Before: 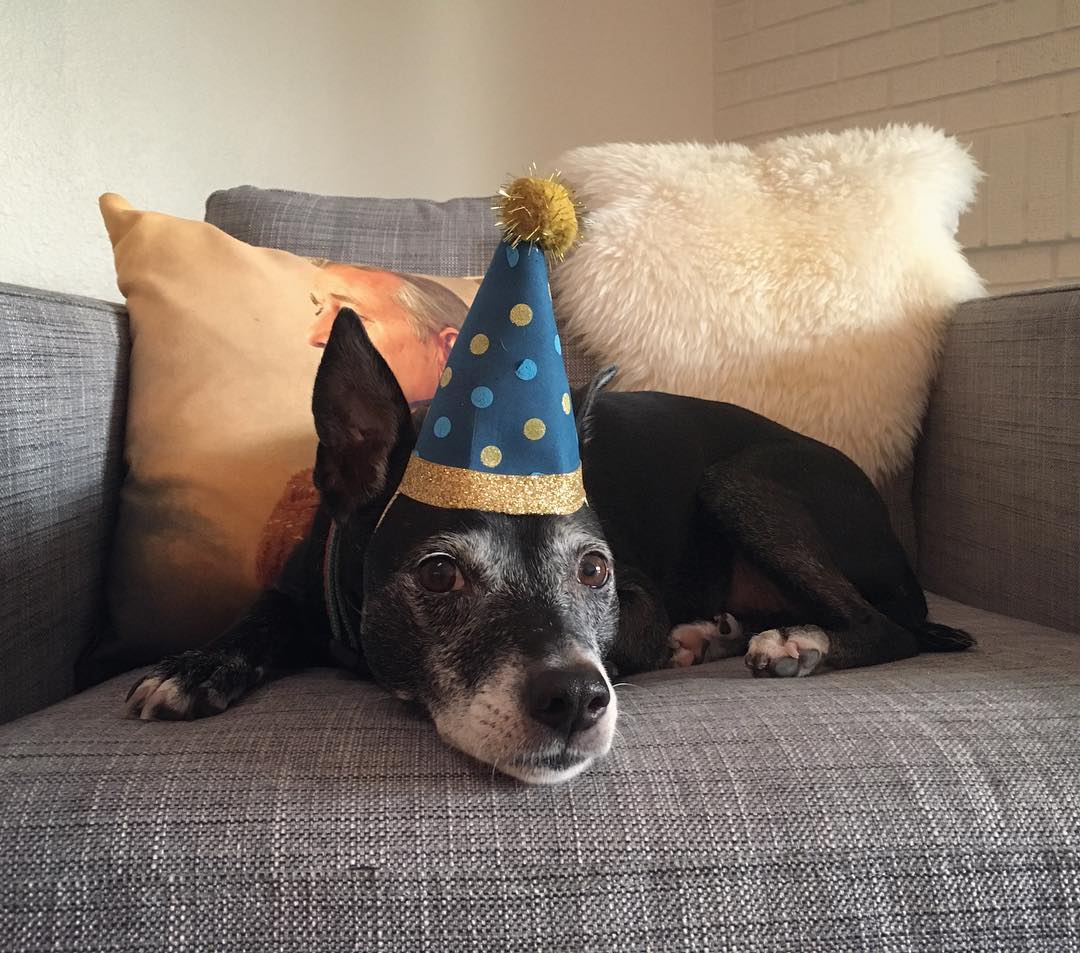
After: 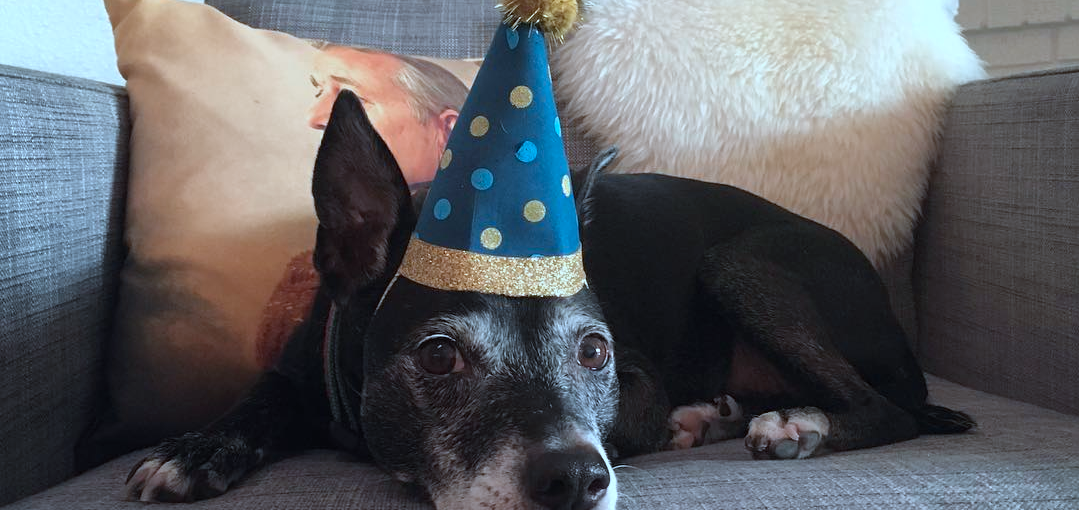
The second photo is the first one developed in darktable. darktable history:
crop and rotate: top 23.043%, bottom 23.437%
color correction: highlights a* -9.73, highlights b* -21.22
white balance: red 0.983, blue 1.036
